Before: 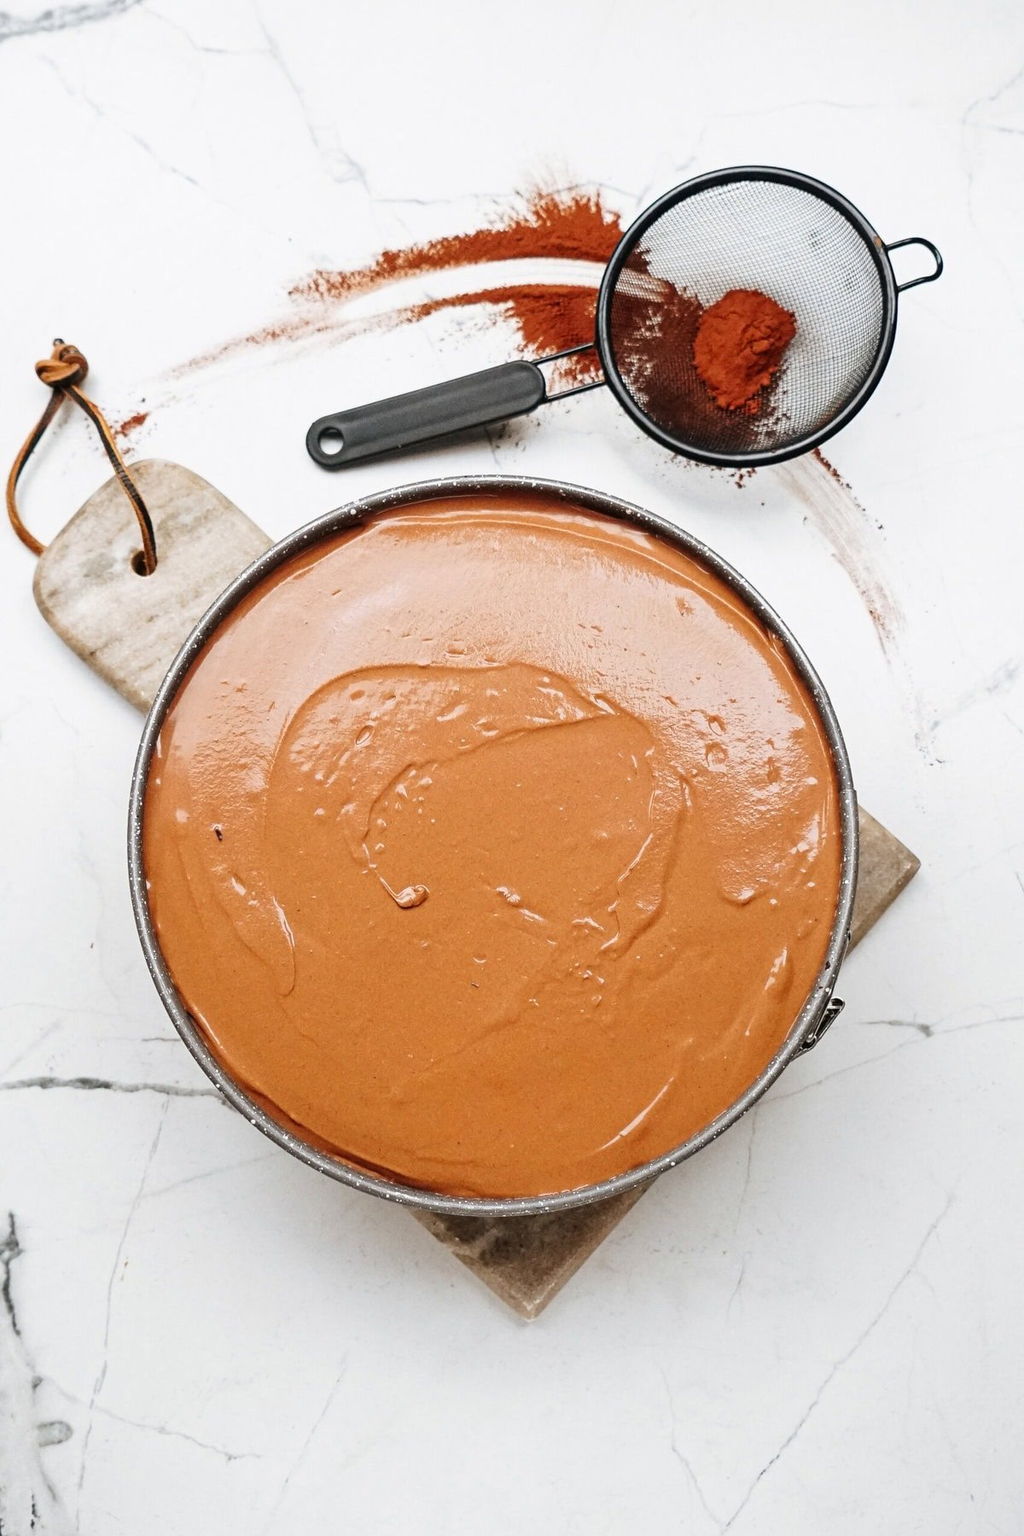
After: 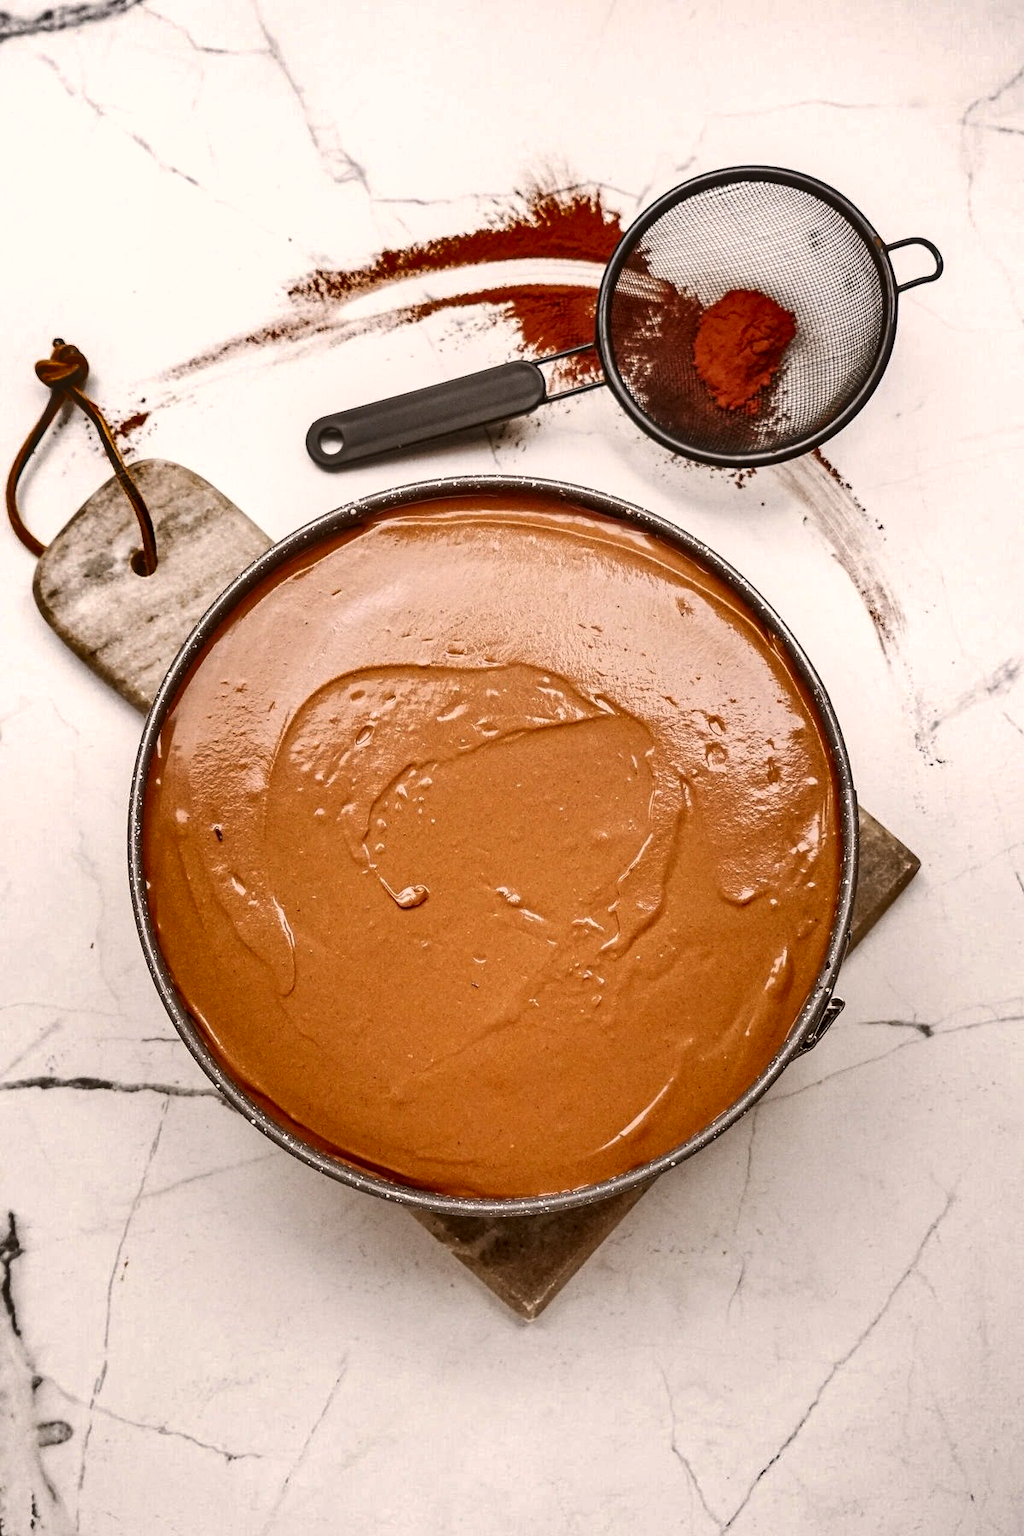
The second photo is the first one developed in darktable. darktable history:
shadows and highlights: radius 173, shadows 27.54, white point adjustment 2.99, highlights -68.64, soften with gaussian
color correction: highlights a* 6.56, highlights b* 7.75, shadows a* 5.62, shadows b* 7.48, saturation 0.927
local contrast: on, module defaults
